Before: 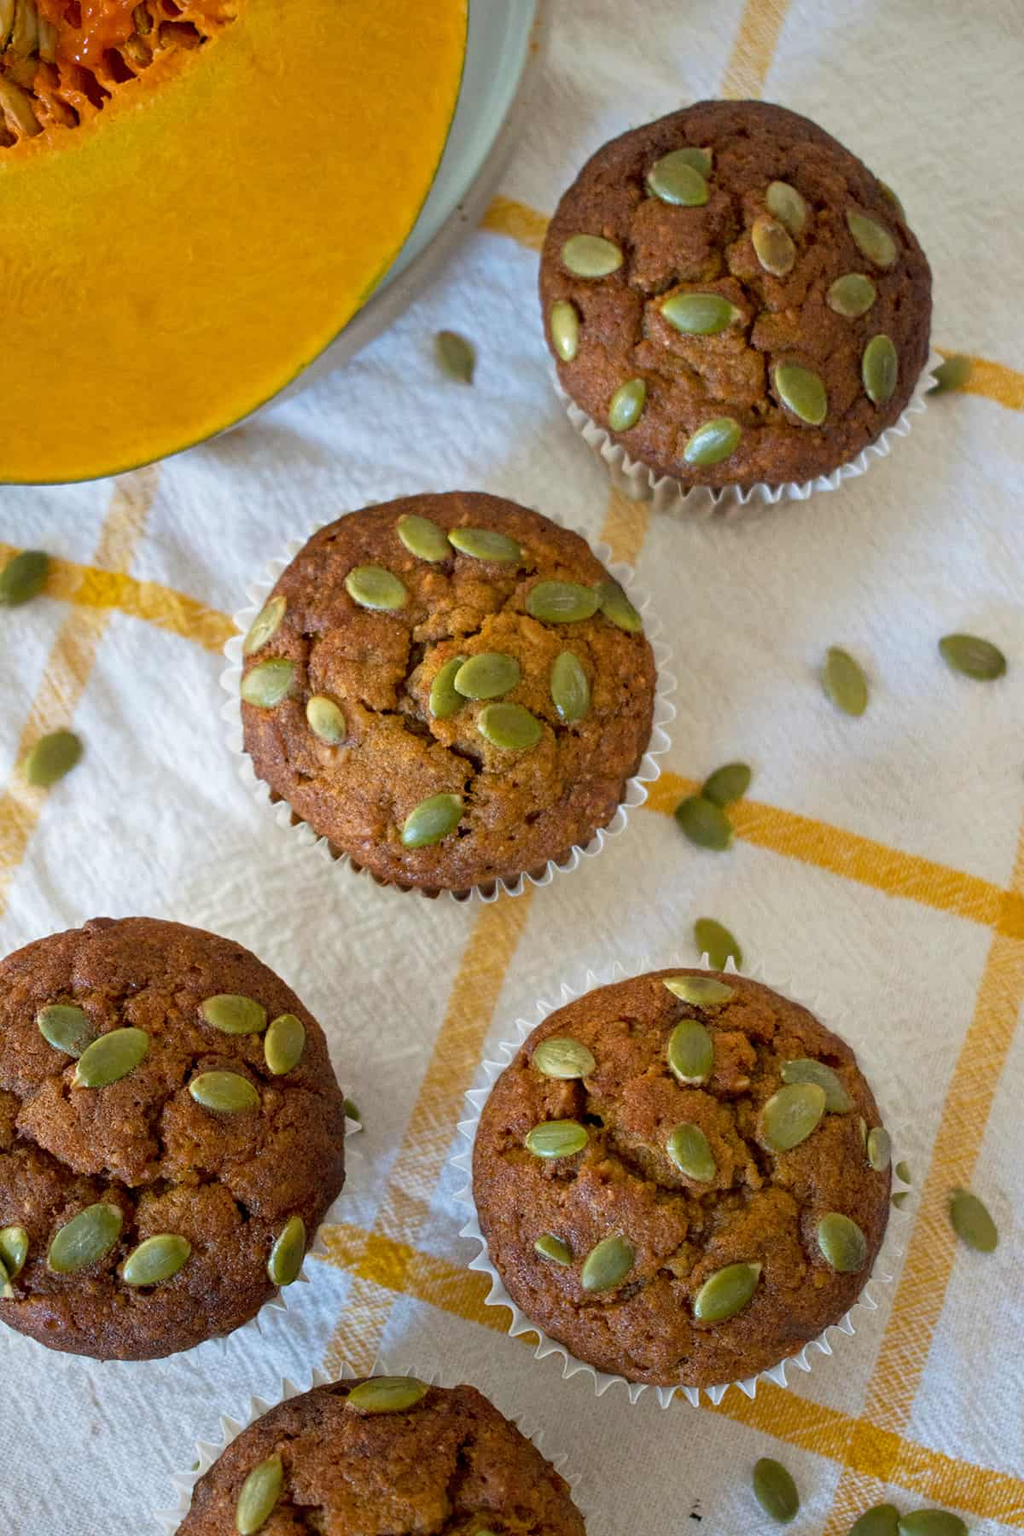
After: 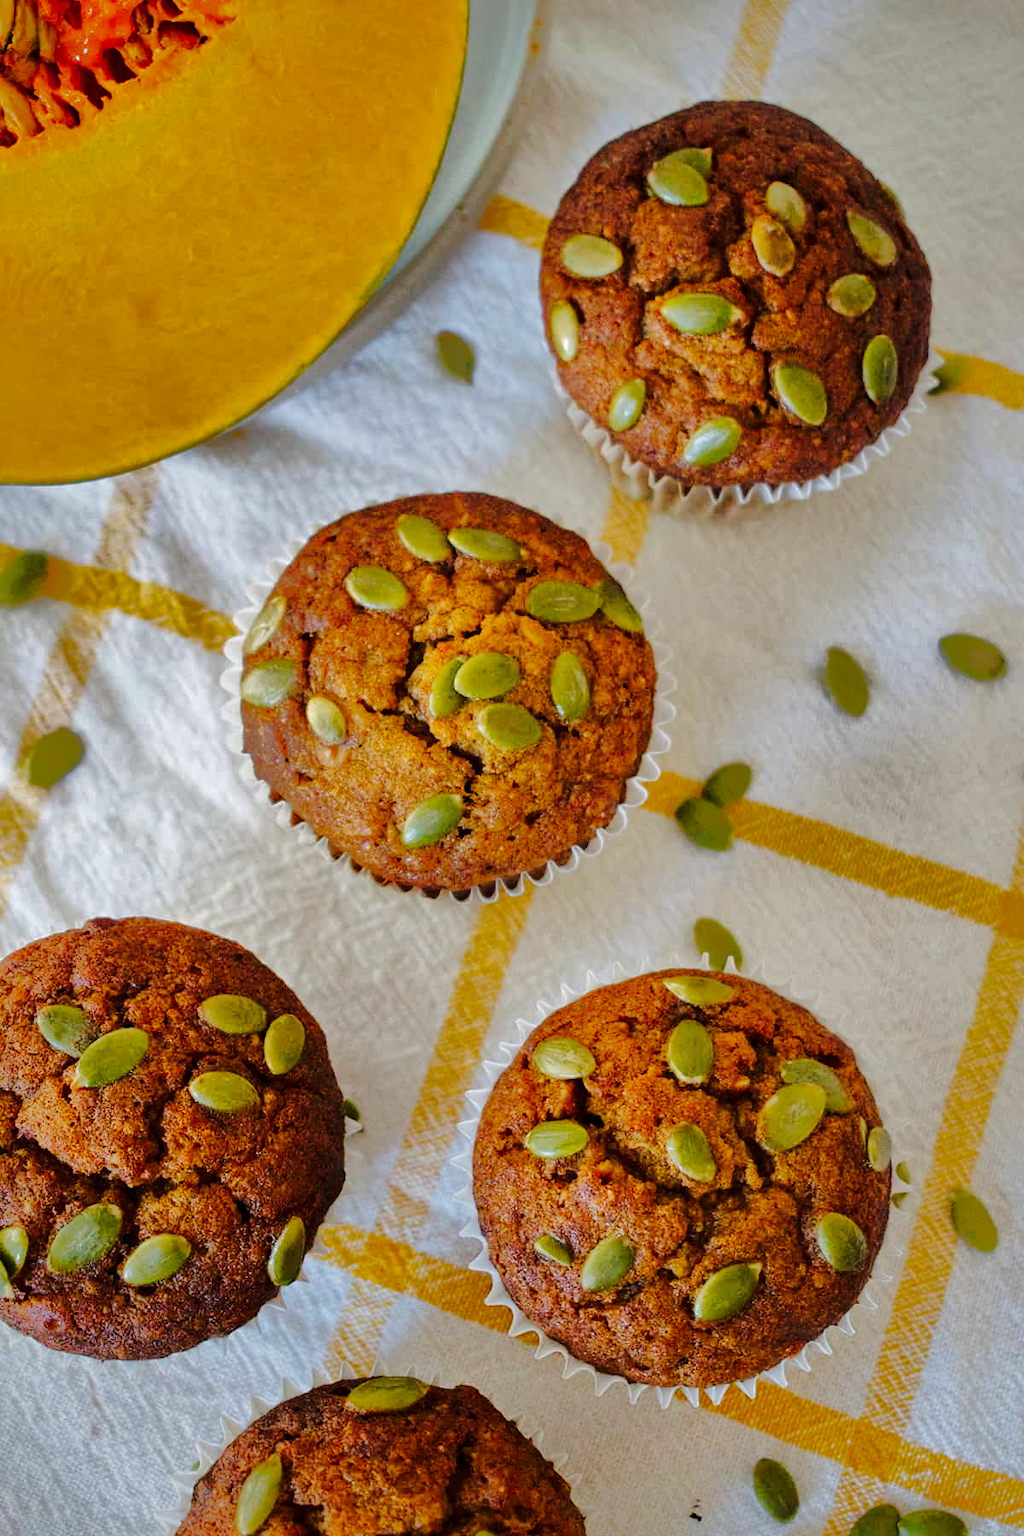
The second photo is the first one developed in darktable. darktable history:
tone curve: curves: ch0 [(0, 0) (0.003, 0.002) (0.011, 0.008) (0.025, 0.017) (0.044, 0.027) (0.069, 0.037) (0.1, 0.052) (0.136, 0.074) (0.177, 0.11) (0.224, 0.155) (0.277, 0.237) (0.335, 0.34) (0.399, 0.467) (0.468, 0.584) (0.543, 0.683) (0.623, 0.762) (0.709, 0.827) (0.801, 0.888) (0.898, 0.947) (1, 1)], preserve colors none
shadows and highlights: shadows -19.91, highlights -73.15
